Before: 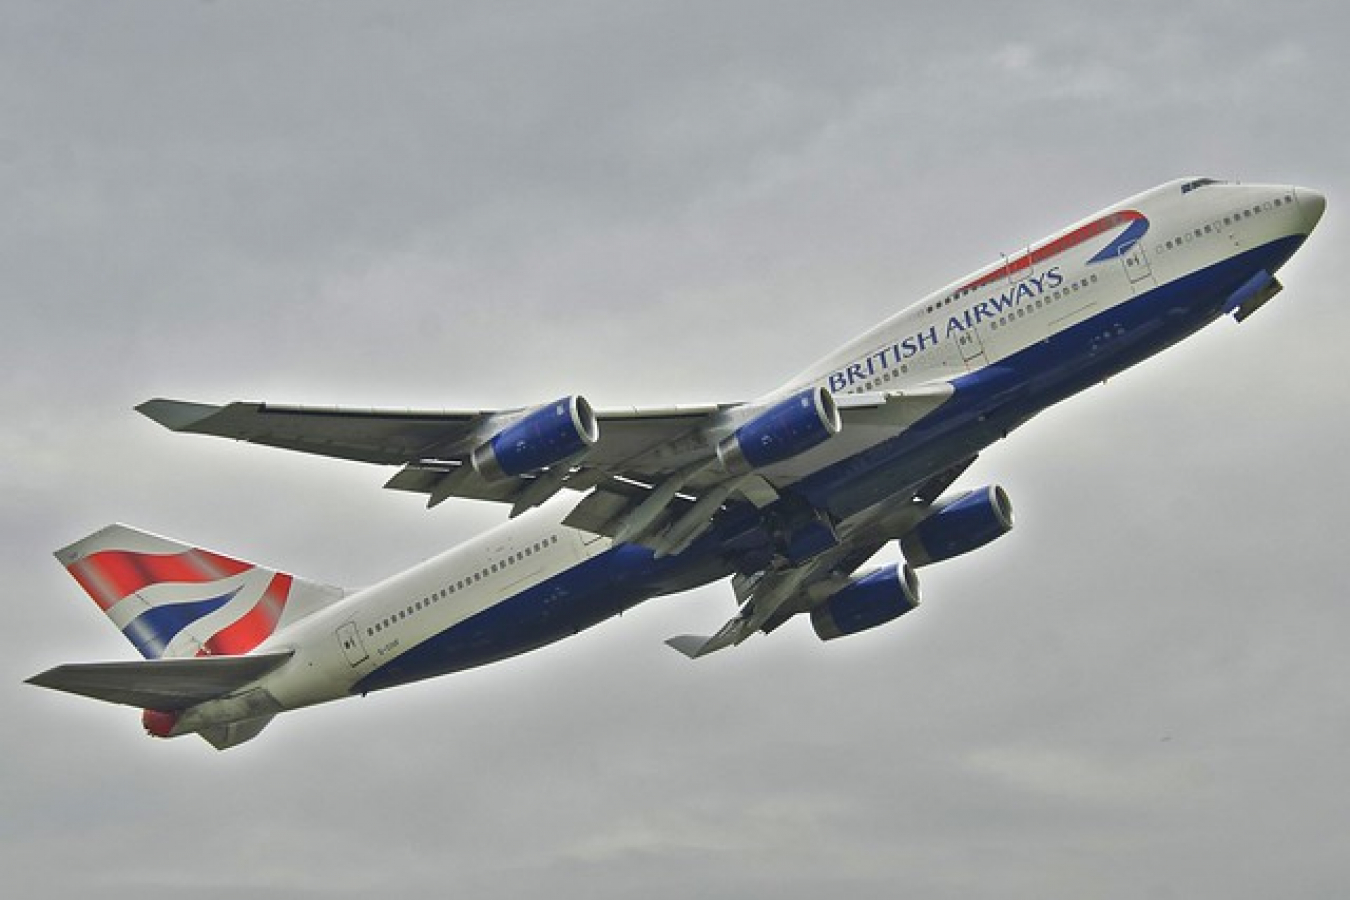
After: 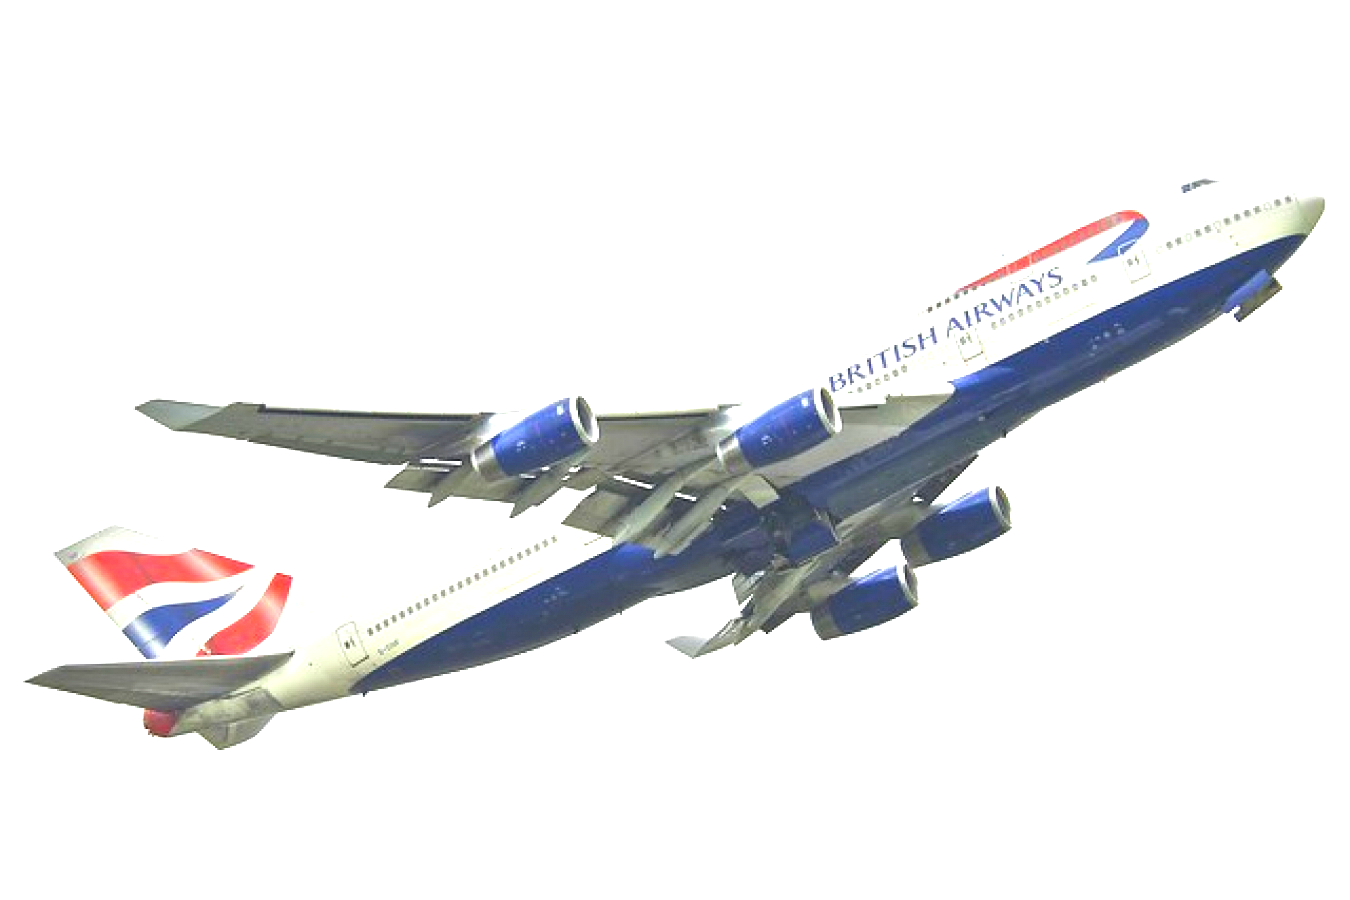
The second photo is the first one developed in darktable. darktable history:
color correction: saturation 1.1
exposure: black level correction 0.001, exposure 1.735 EV, compensate highlight preservation false
contrast equalizer: octaves 7, y [[0.6 ×6], [0.55 ×6], [0 ×6], [0 ×6], [0 ×6]], mix -0.2
